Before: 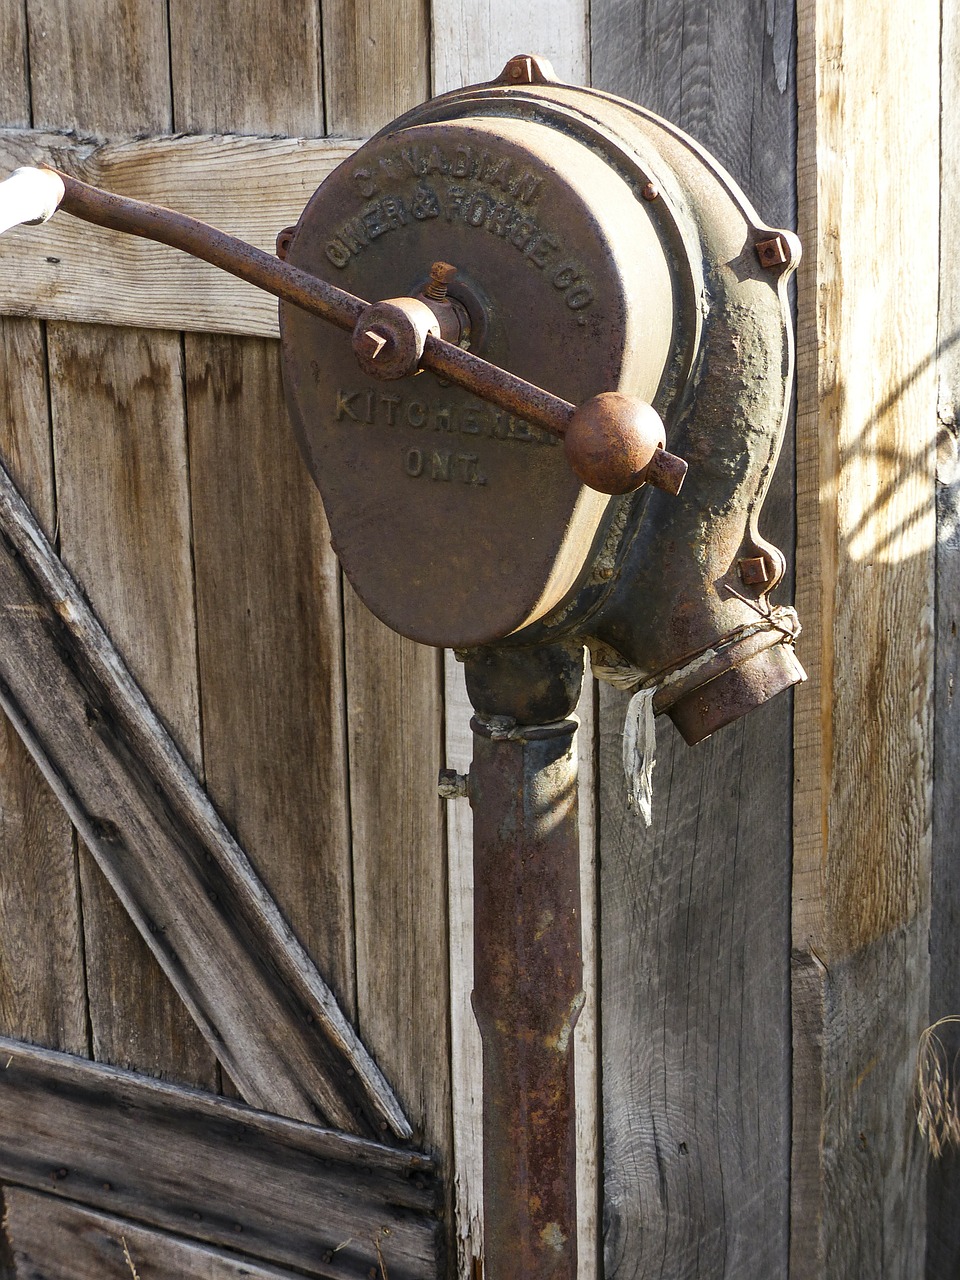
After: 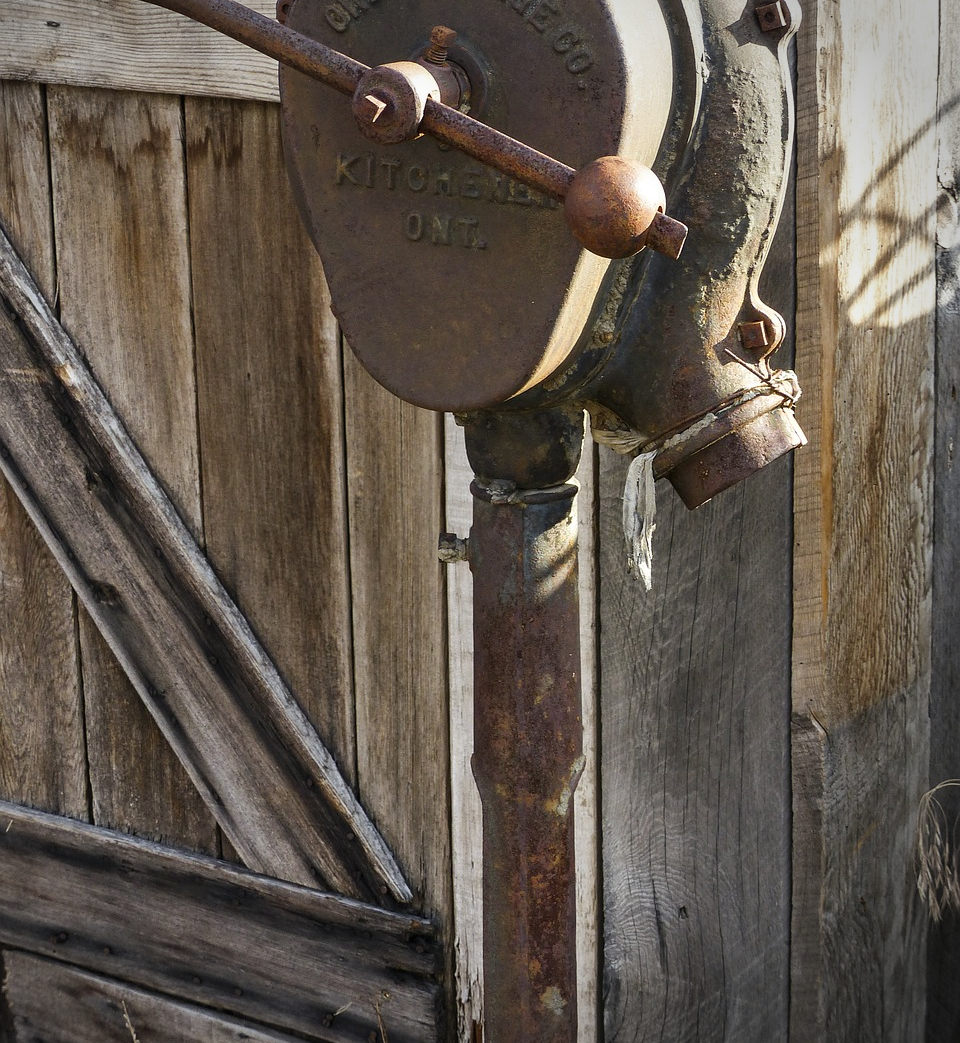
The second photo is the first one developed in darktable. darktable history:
vignetting: center (-0.15, 0.013)
crop and rotate: top 18.507%
color balance: mode lift, gamma, gain (sRGB)
white balance: emerald 1
